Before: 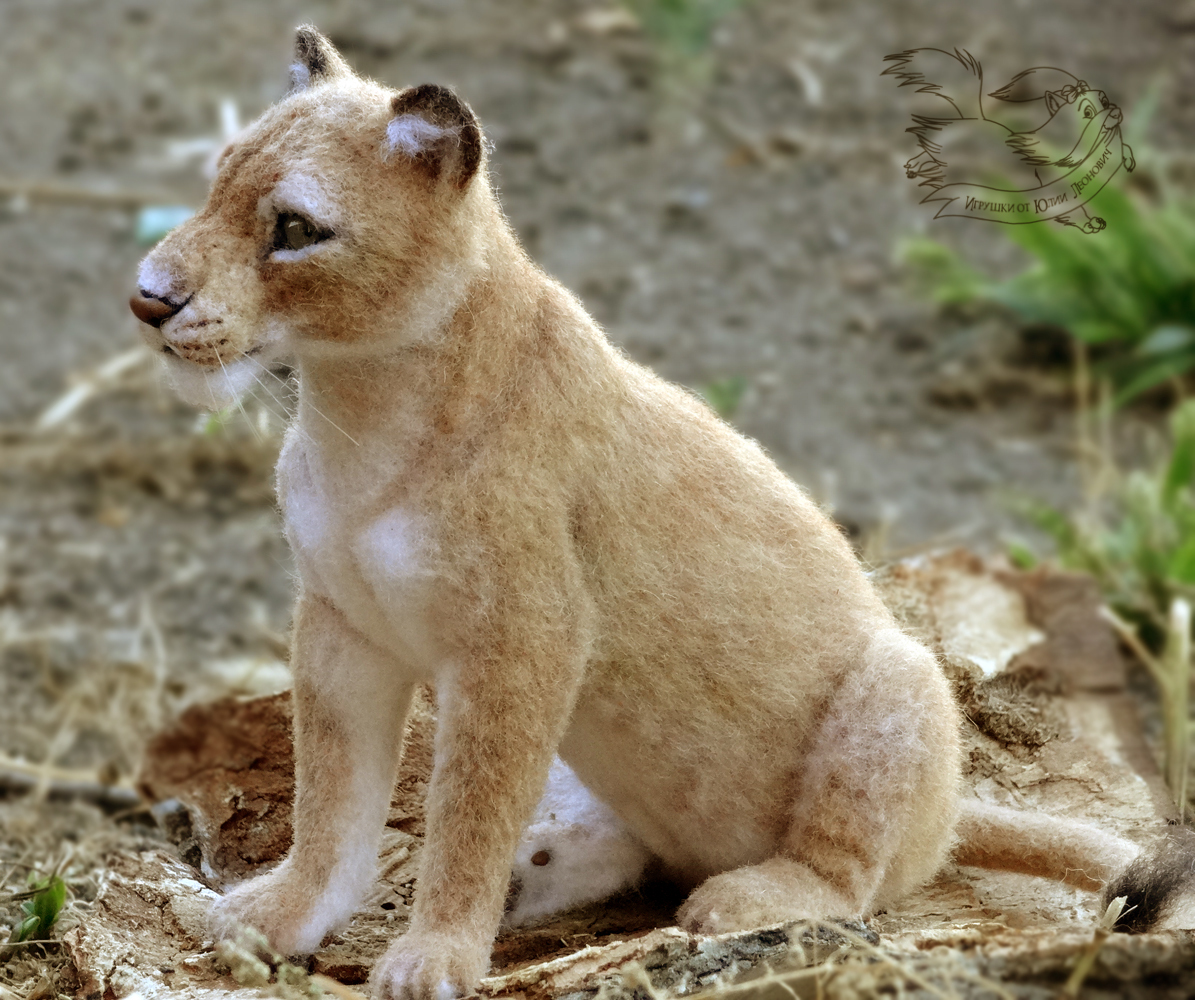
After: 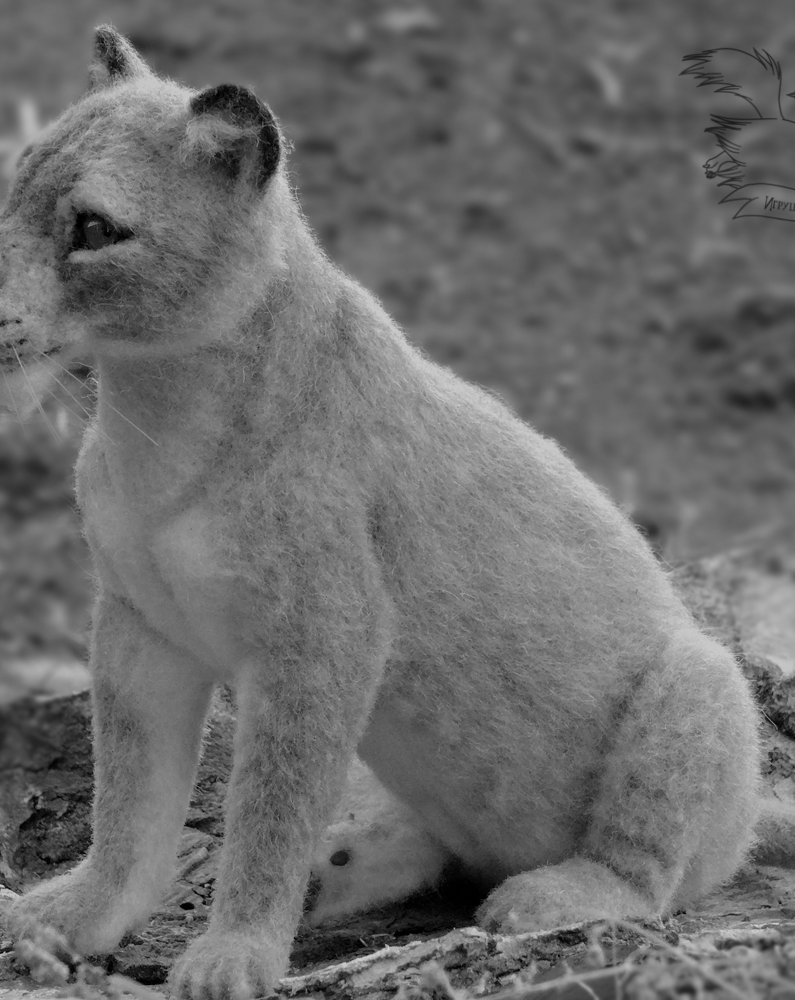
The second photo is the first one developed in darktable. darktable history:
monochrome: a 79.32, b 81.83, size 1.1
crop: left 16.899%, right 16.556%
